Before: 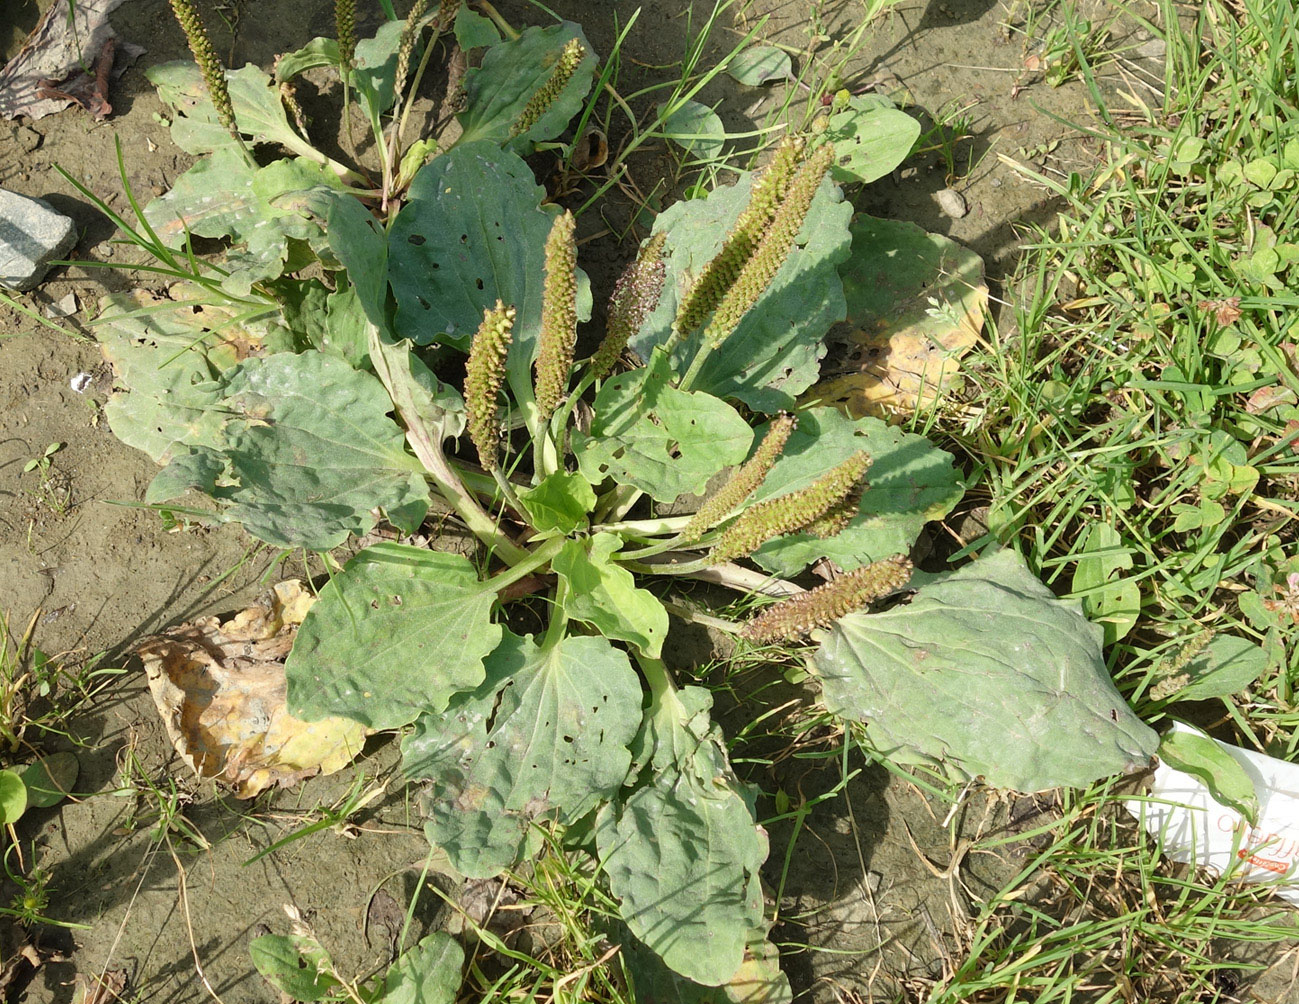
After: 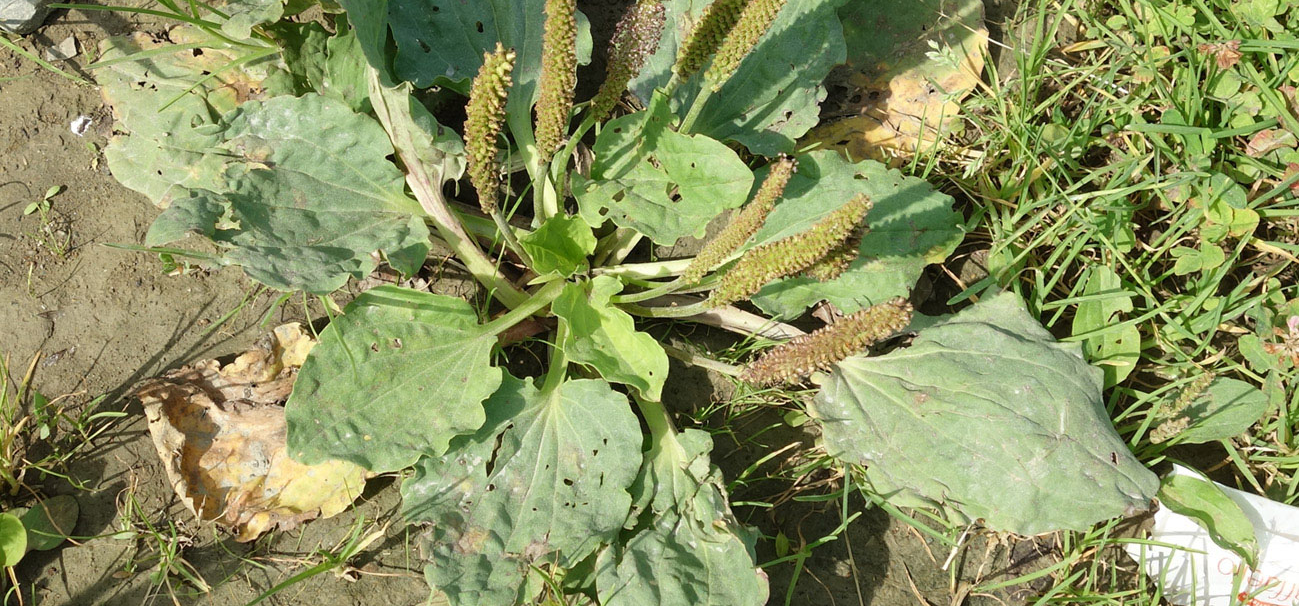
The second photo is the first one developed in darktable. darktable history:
crop and rotate: top 25.618%, bottom 13.996%
